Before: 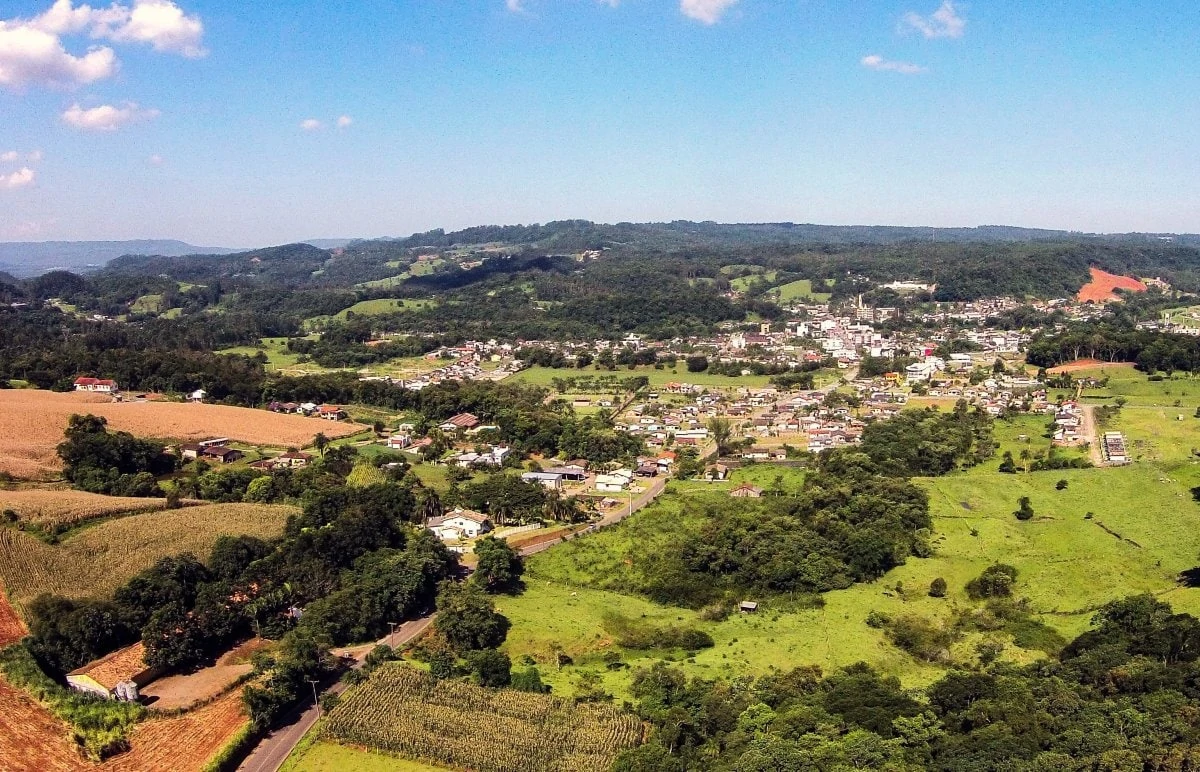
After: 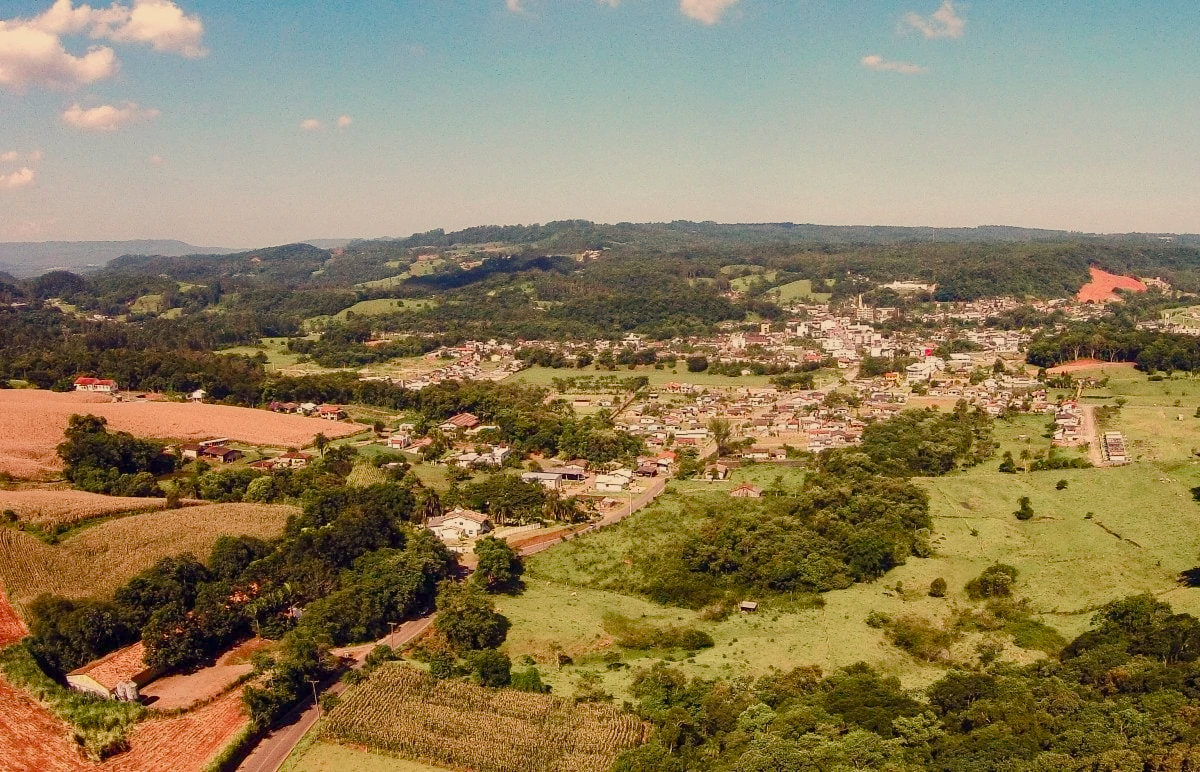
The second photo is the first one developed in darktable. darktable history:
color balance rgb: shadows lift › chroma 1%, shadows lift › hue 113°, highlights gain › chroma 0.2%, highlights gain › hue 333°, perceptual saturation grading › global saturation 20%, perceptual saturation grading › highlights -50%, perceptual saturation grading › shadows 25%, contrast -20%
white balance: red 1.138, green 0.996, blue 0.812
